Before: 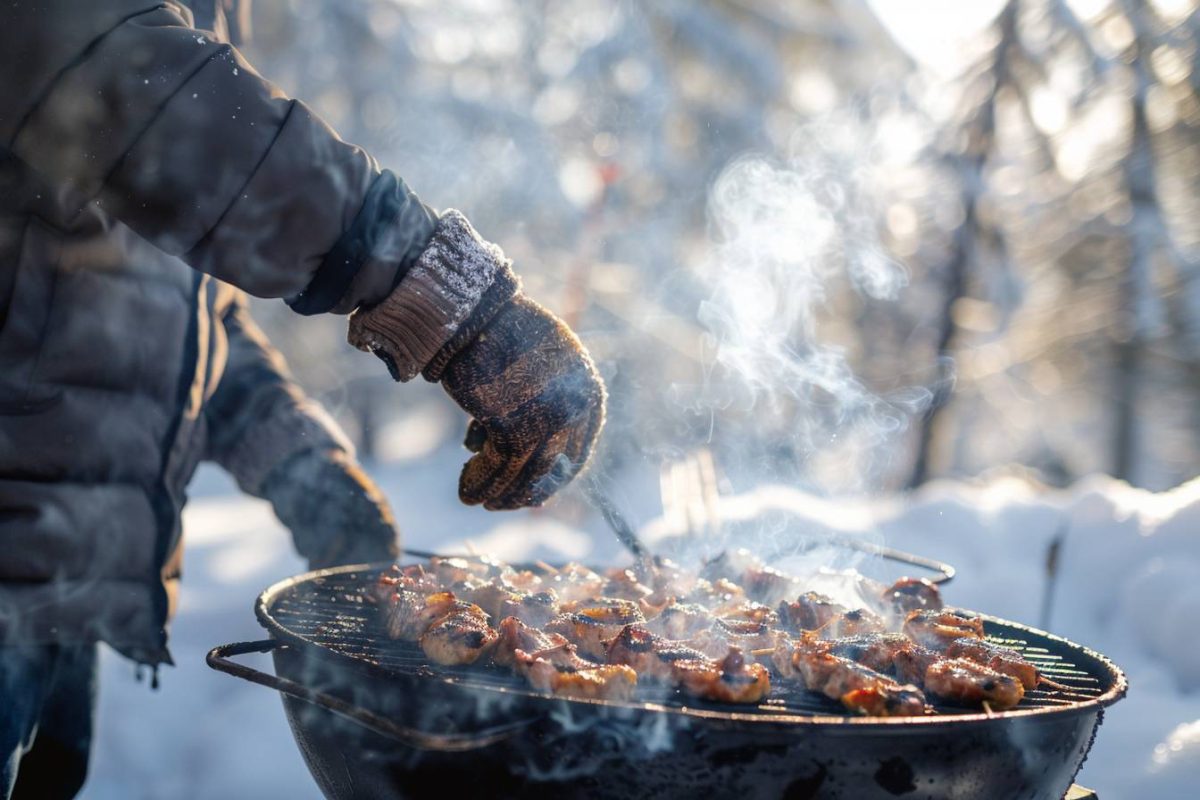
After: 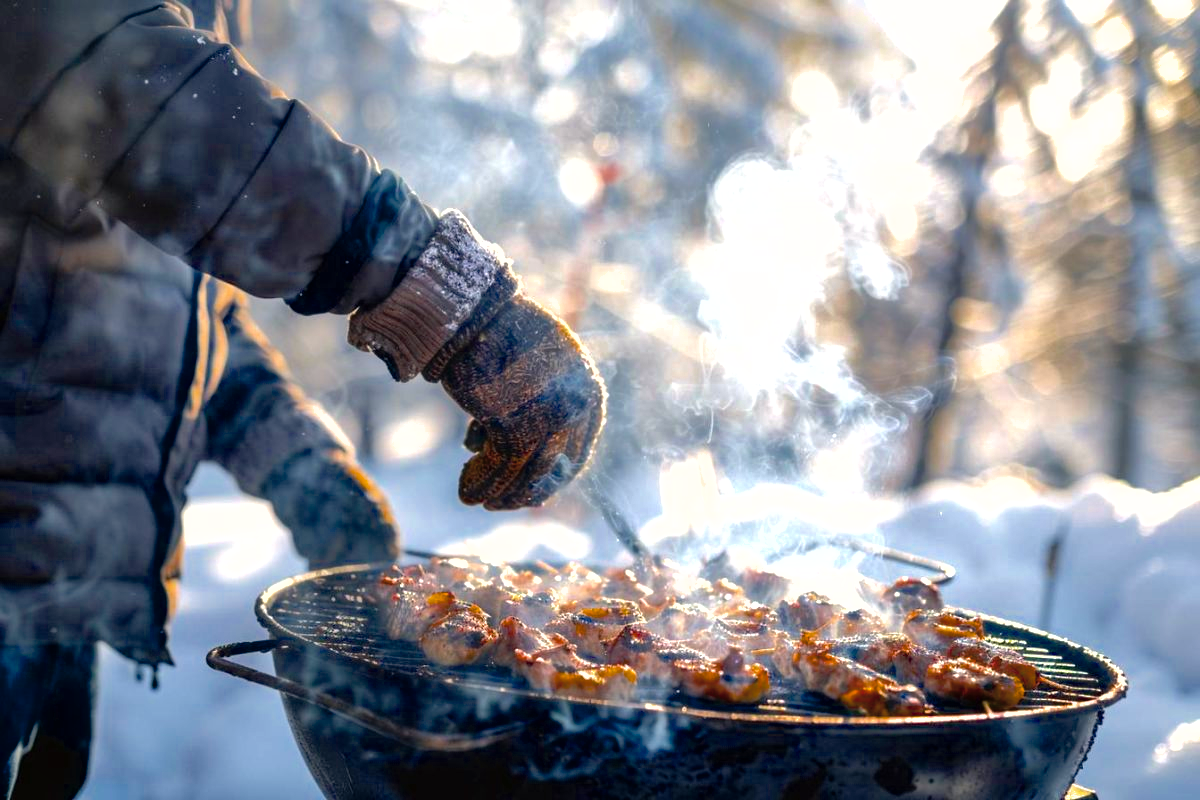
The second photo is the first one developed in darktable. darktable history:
exposure: exposure -0.043 EV, compensate highlight preservation false
shadows and highlights: on, module defaults
tone equalizer: -8 EV -0.775 EV, -7 EV -0.723 EV, -6 EV -0.584 EV, -5 EV -0.363 EV, -3 EV 0.398 EV, -2 EV 0.6 EV, -1 EV 0.687 EV, +0 EV 0.757 EV, edges refinement/feathering 500, mask exposure compensation -1.57 EV, preserve details no
color balance rgb: highlights gain › chroma 1.088%, highlights gain › hue 60.12°, linear chroma grading › global chroma 14.691%, perceptual saturation grading › global saturation 40.532%, saturation formula JzAzBz (2021)
contrast brightness saturation: saturation -0.173
